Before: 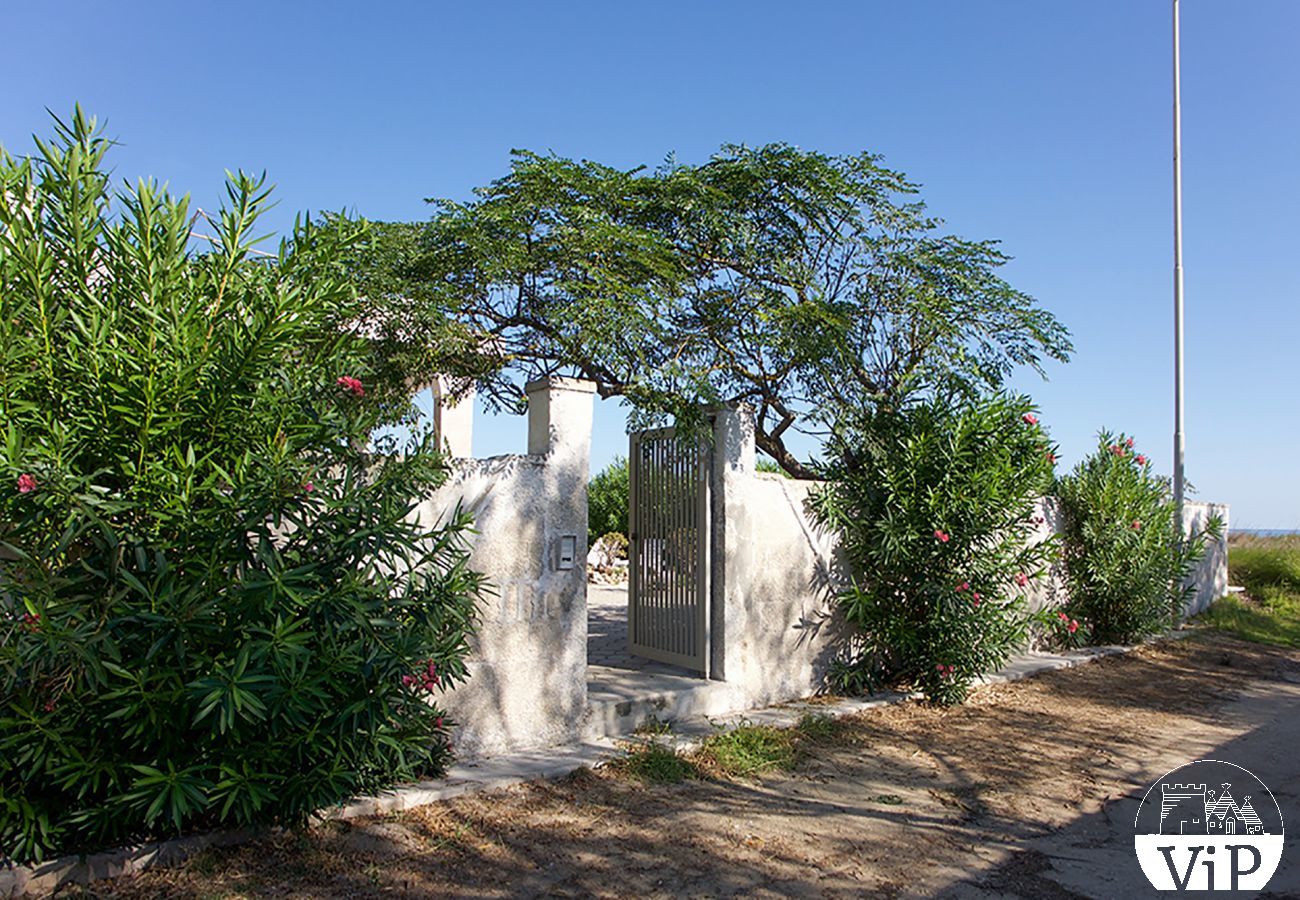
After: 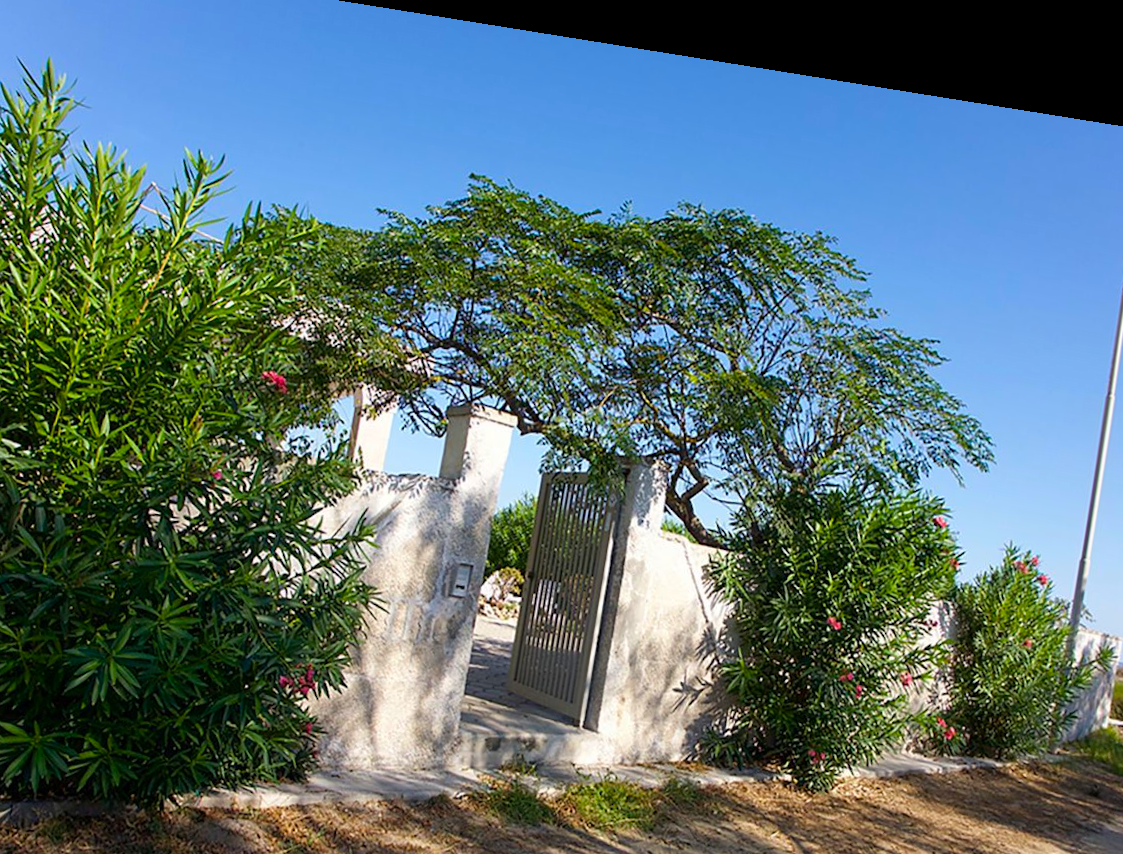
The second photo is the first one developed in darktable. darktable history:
rotate and perspective: rotation 9.12°, automatic cropping off
crop and rotate: left 10.77%, top 5.1%, right 10.41%, bottom 16.76%
levels: levels [0, 0.498, 1]
color balance rgb: perceptual saturation grading › global saturation 20%, global vibrance 20%
